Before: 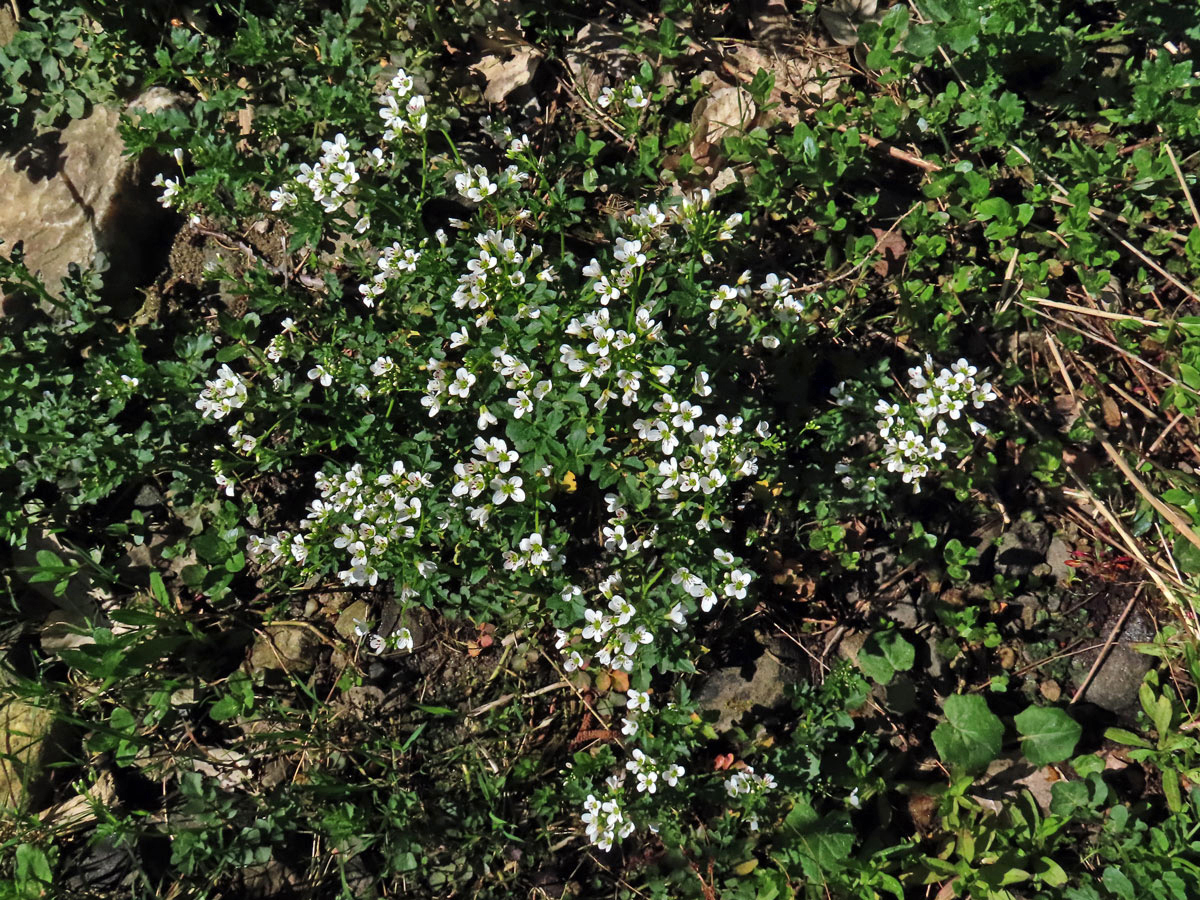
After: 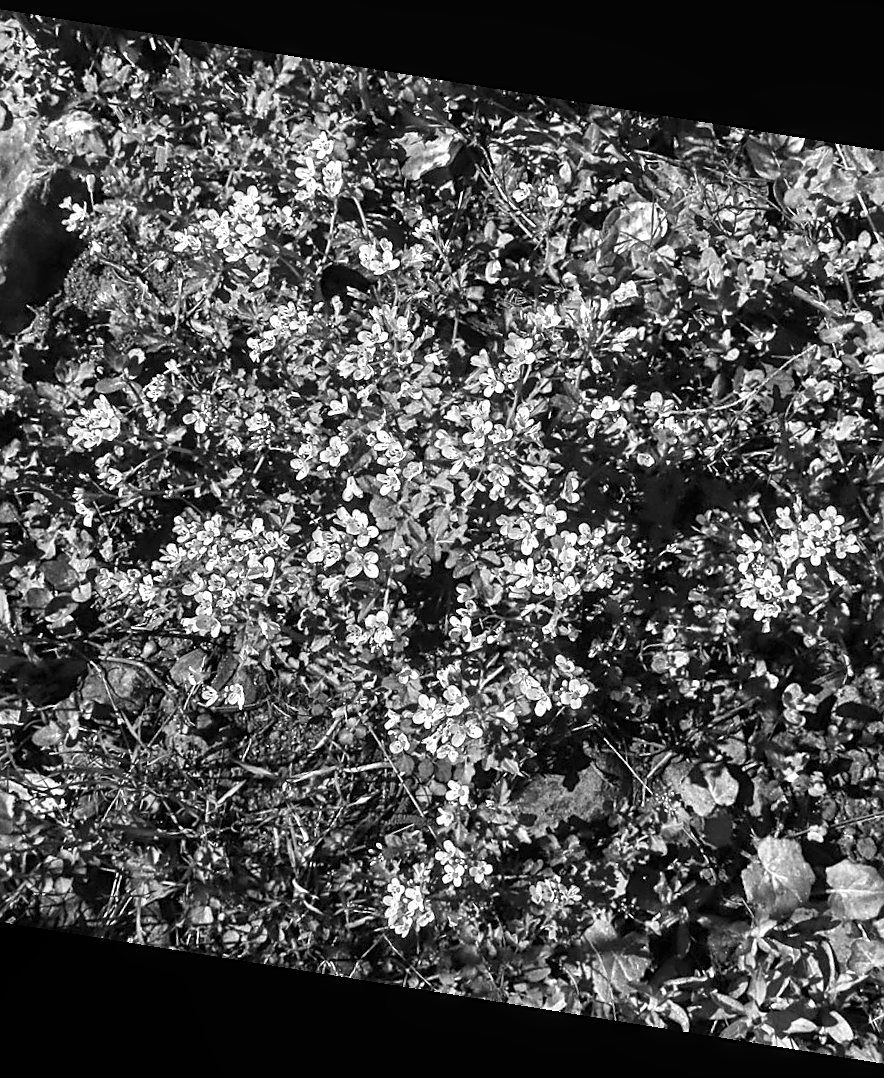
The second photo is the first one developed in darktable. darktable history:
local contrast: on, module defaults
exposure: black level correction 0, exposure 0.877 EV, compensate exposure bias true, compensate highlight preservation false
crop: left 15.419%, right 17.914%
rotate and perspective: rotation 9.12°, automatic cropping off
sharpen: on, module defaults
white balance: red 0.925, blue 1.046
color zones: curves: ch0 [(0.002, 0.429) (0.121, 0.212) (0.198, 0.113) (0.276, 0.344) (0.331, 0.541) (0.41, 0.56) (0.482, 0.289) (0.619, 0.227) (0.721, 0.18) (0.821, 0.435) (0.928, 0.555) (1, 0.587)]; ch1 [(0, 0) (0.143, 0) (0.286, 0) (0.429, 0) (0.571, 0) (0.714, 0) (0.857, 0)]
